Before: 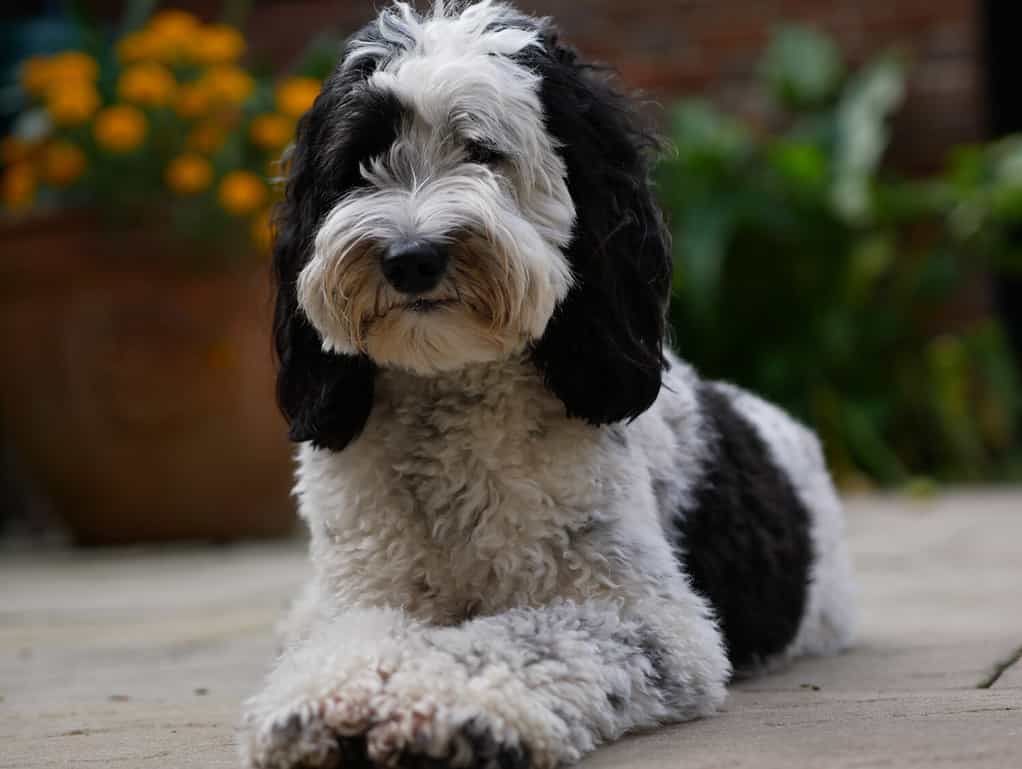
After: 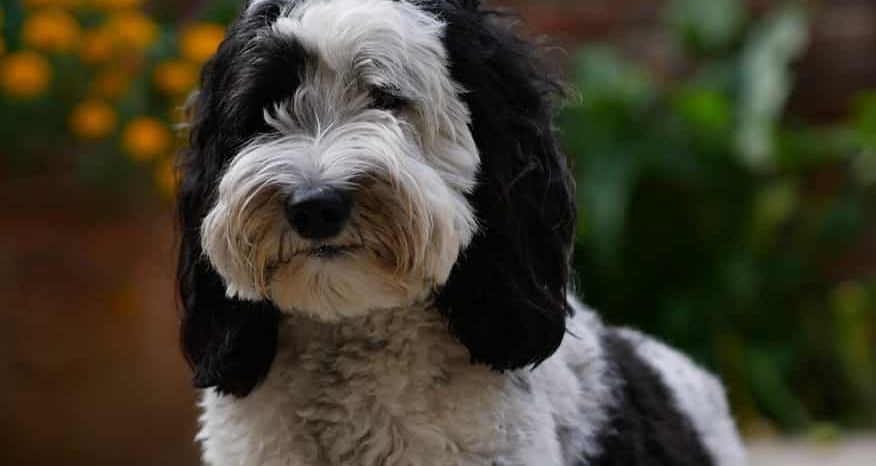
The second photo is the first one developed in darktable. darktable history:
crop and rotate: left 9.429%, top 7.089%, right 4.831%, bottom 32.253%
